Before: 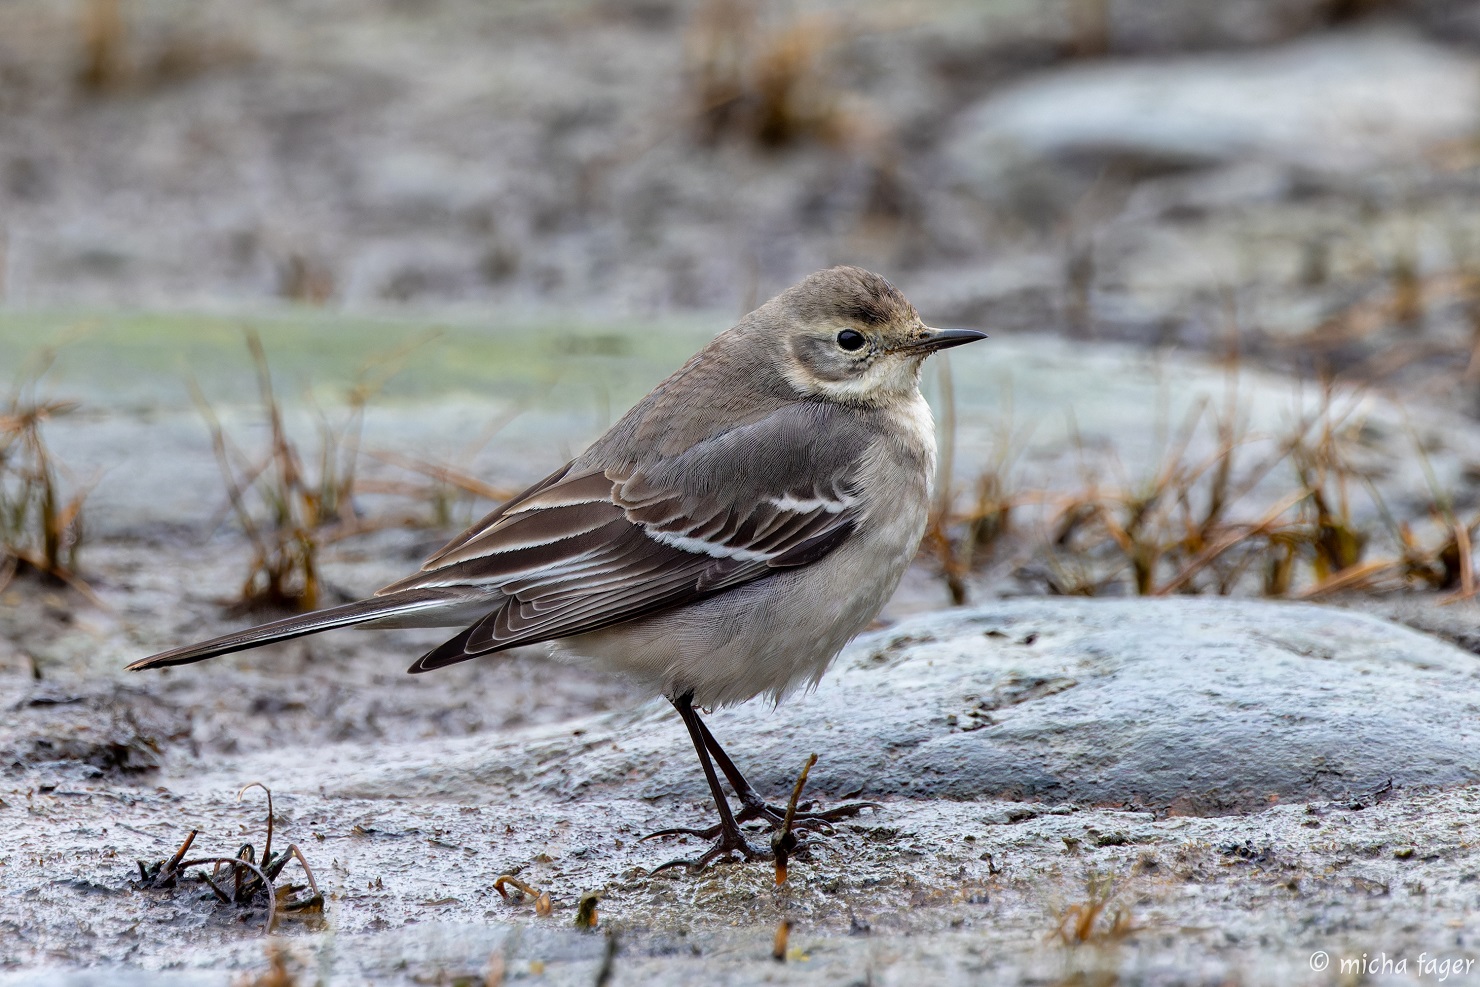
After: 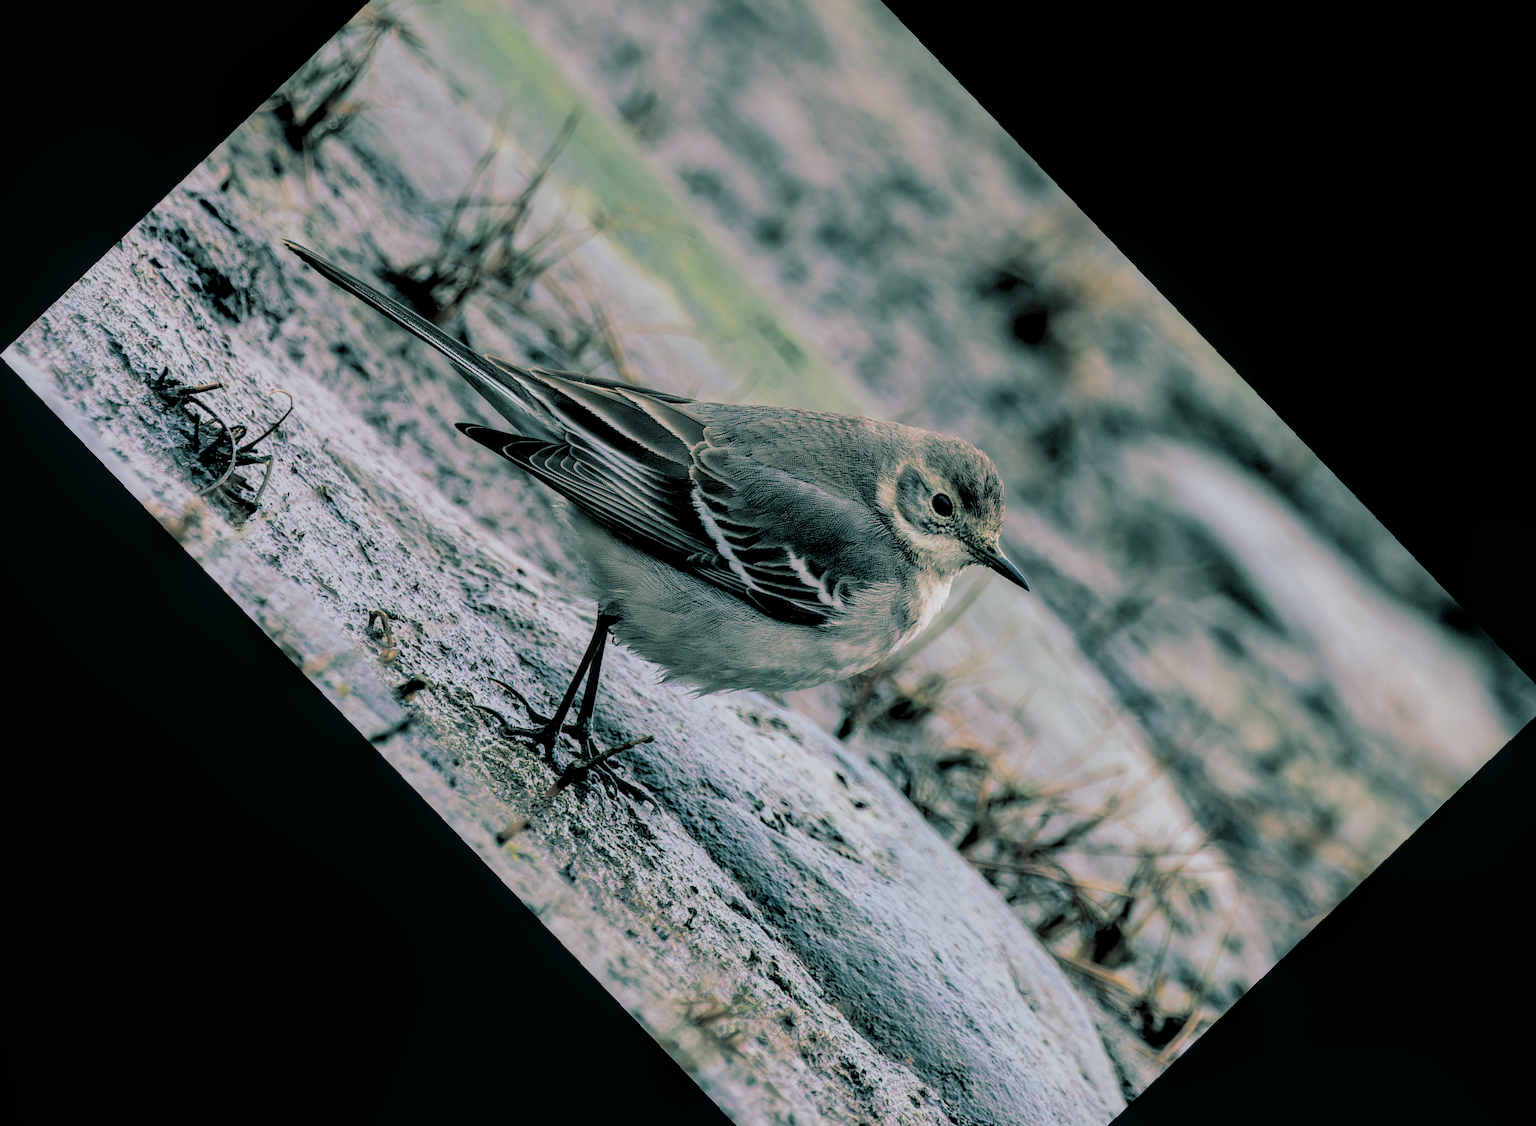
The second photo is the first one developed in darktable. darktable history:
filmic rgb: black relative exposure -4.58 EV, white relative exposure 4.8 EV, threshold 3 EV, hardness 2.36, latitude 36.07%, contrast 1.048, highlights saturation mix 1.32%, shadows ↔ highlights balance 1.25%, color science v4 (2020), enable highlight reconstruction true
split-toning: shadows › hue 183.6°, shadows › saturation 0.52, highlights › hue 0°, highlights › saturation 0
crop and rotate: angle -46.26°, top 16.234%, right 0.912%, bottom 11.704%
local contrast: on, module defaults
rgb levels: mode RGB, independent channels, levels [[0, 0.5, 1], [0, 0.521, 1], [0, 0.536, 1]]
